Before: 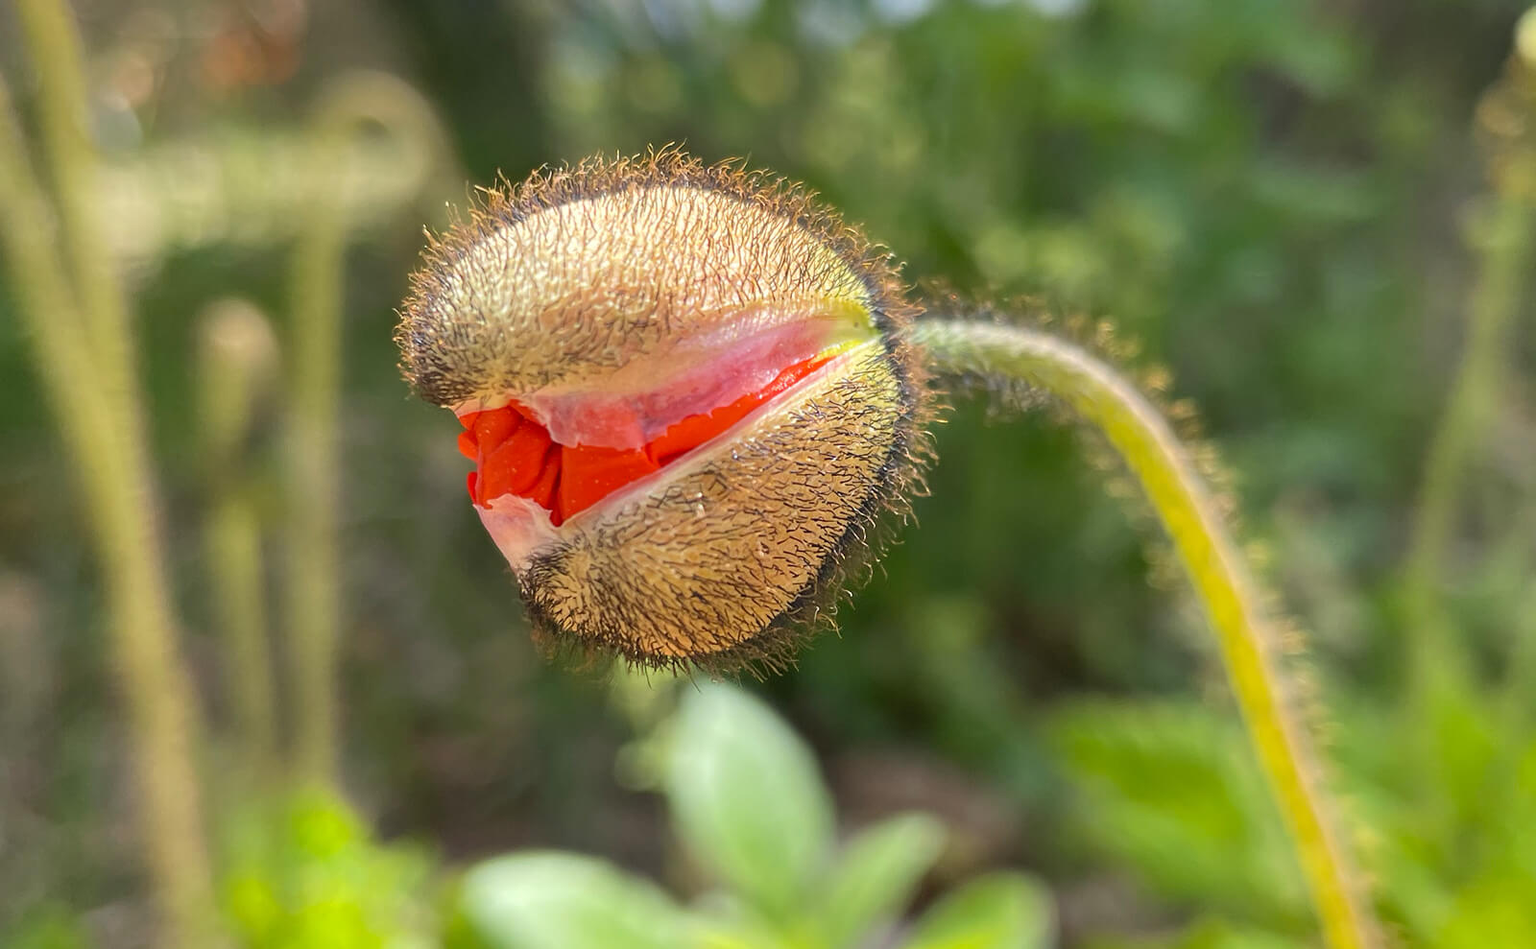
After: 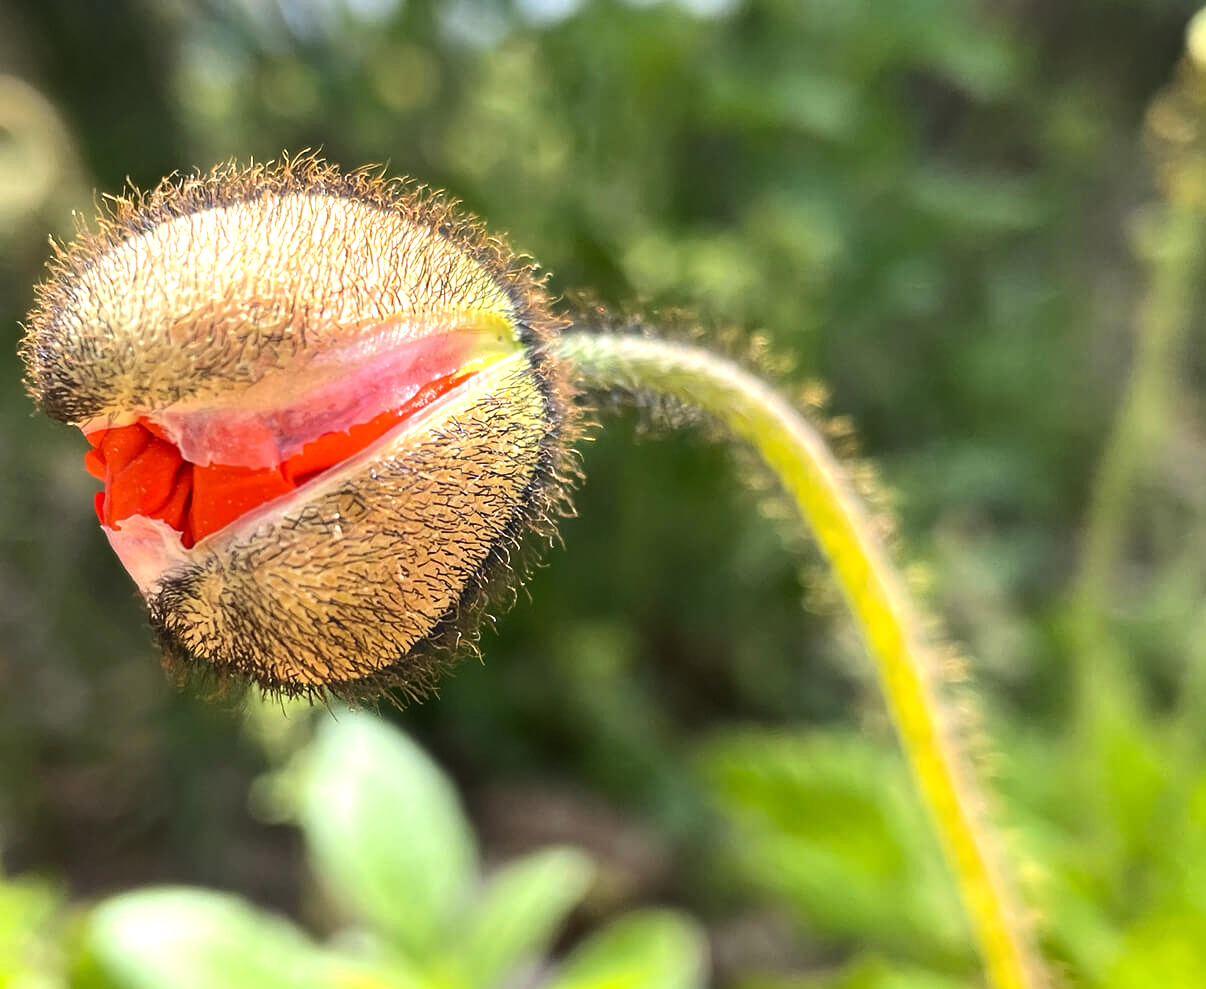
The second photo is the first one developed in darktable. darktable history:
crop and rotate: left 24.6%
tone equalizer: -8 EV -0.75 EV, -7 EV -0.7 EV, -6 EV -0.6 EV, -5 EV -0.4 EV, -3 EV 0.4 EV, -2 EV 0.6 EV, -1 EV 0.7 EV, +0 EV 0.75 EV, edges refinement/feathering 500, mask exposure compensation -1.57 EV, preserve details no
